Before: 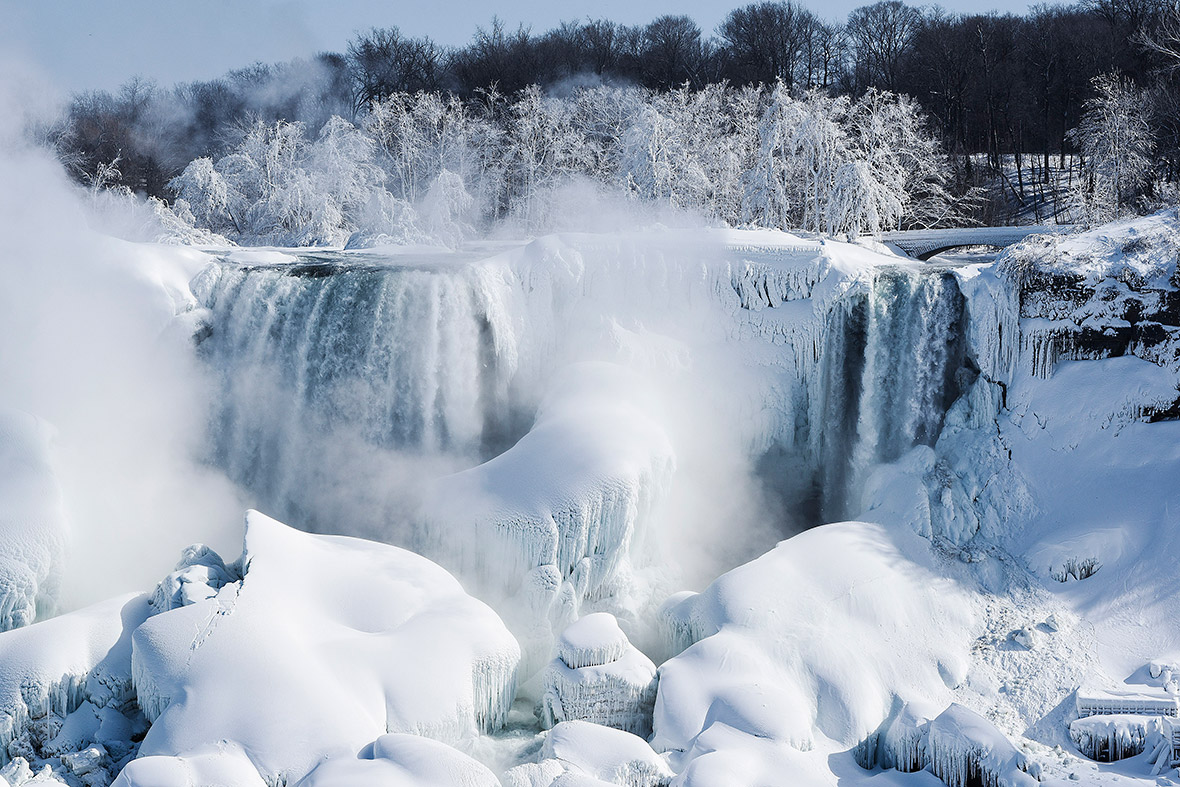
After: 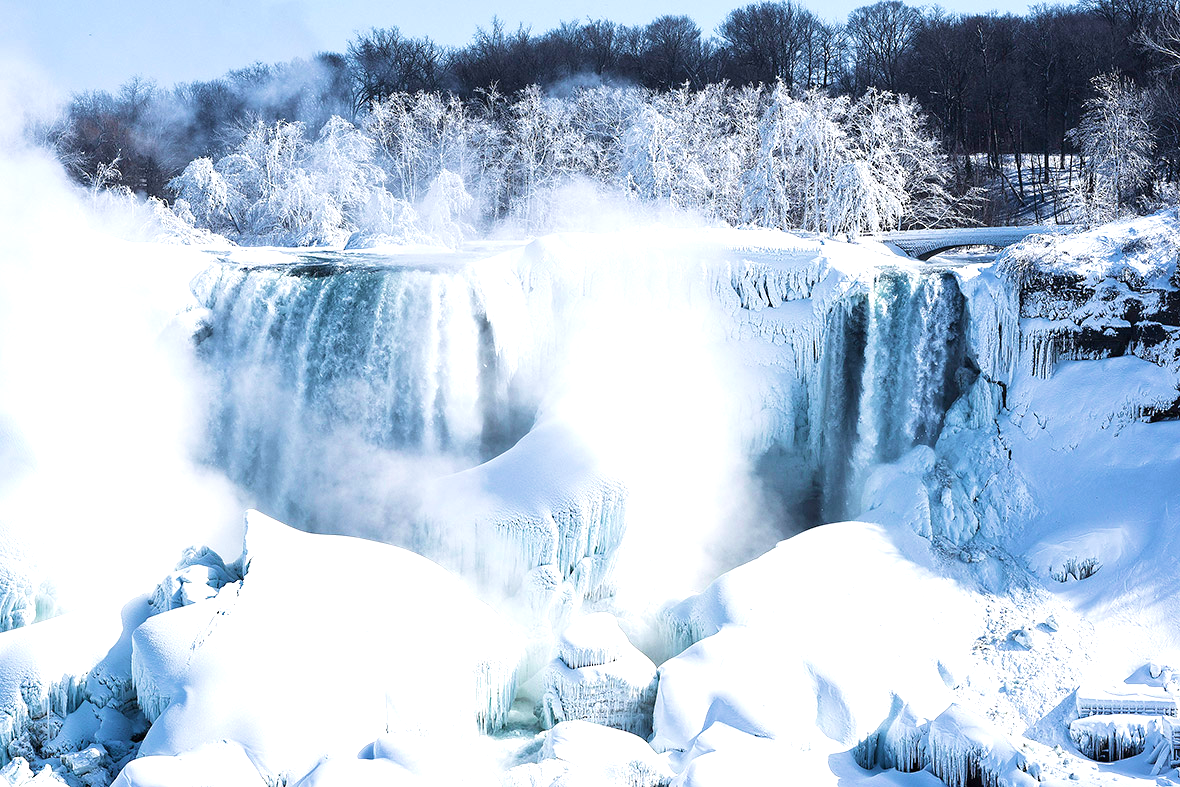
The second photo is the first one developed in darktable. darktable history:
exposure: exposure 0.766 EV, compensate highlight preservation false
velvia: strength 45%
